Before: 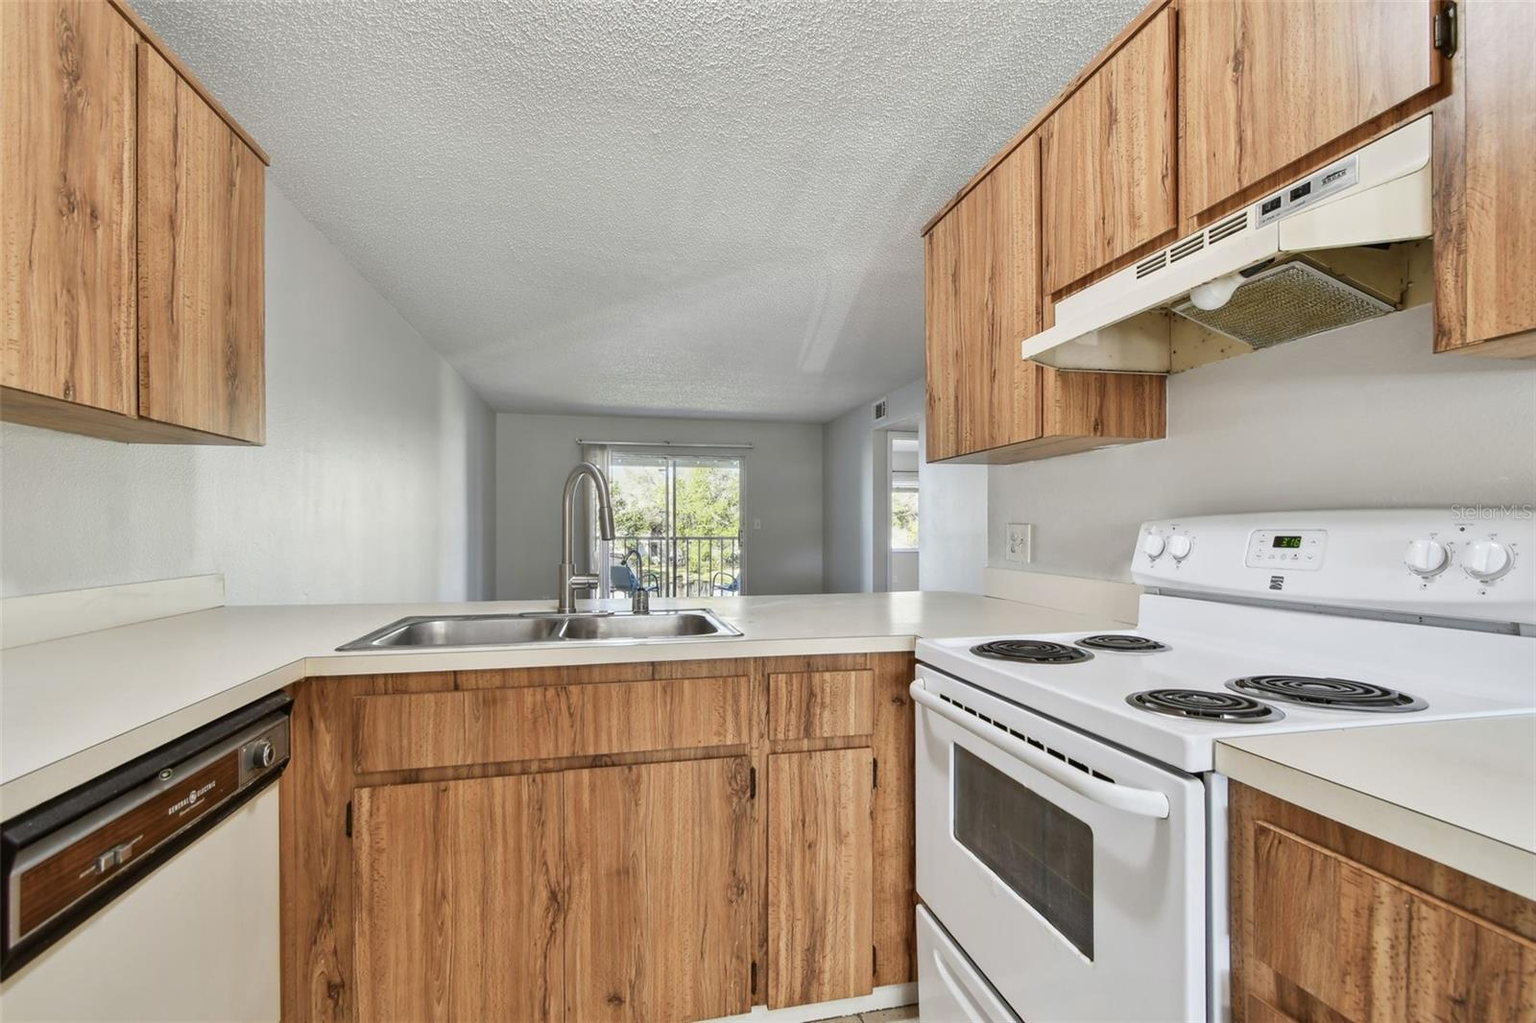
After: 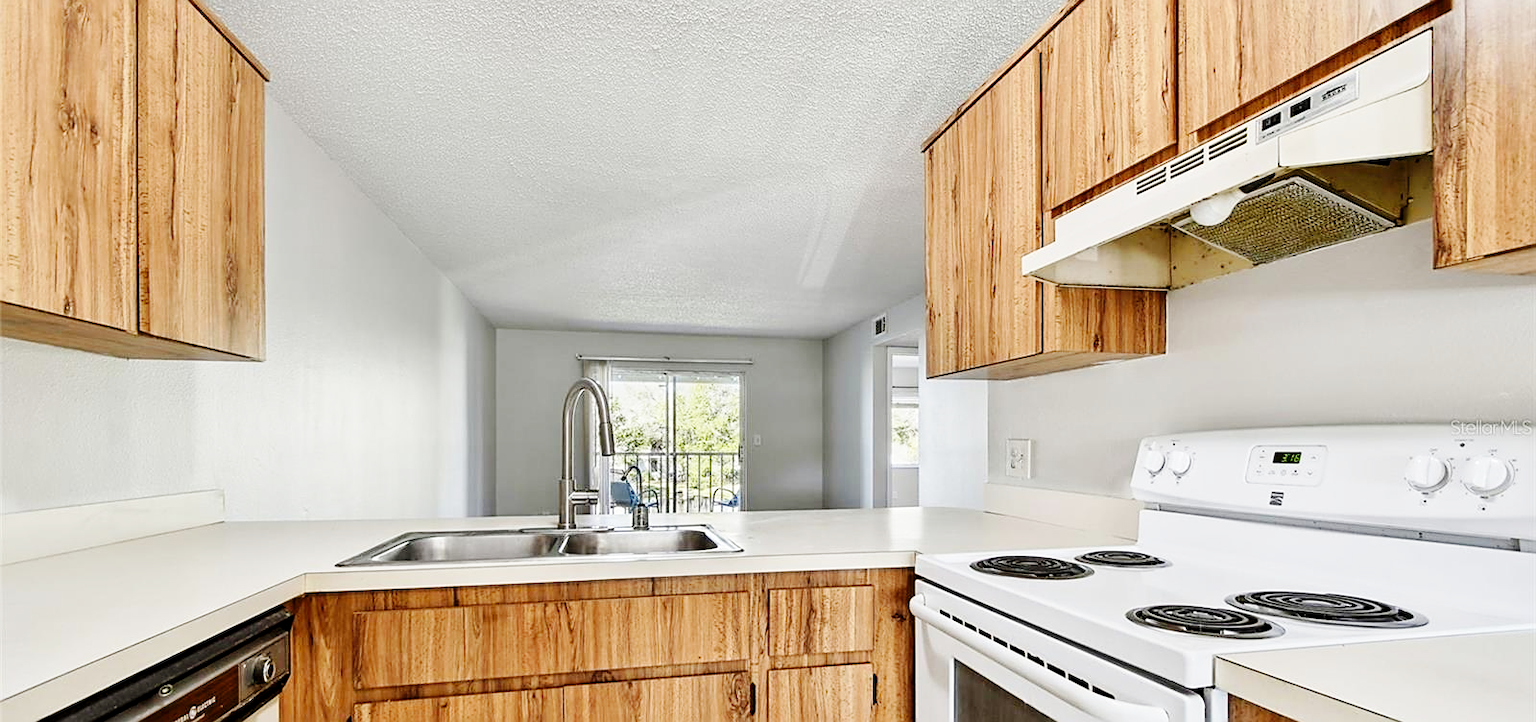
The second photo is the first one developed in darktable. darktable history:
base curve: curves: ch0 [(0, 0) (0.036, 0.025) (0.121, 0.166) (0.206, 0.329) (0.605, 0.79) (1, 1)], preserve colors none
sharpen: on, module defaults
exposure: black level correction 0.009, exposure 0.014 EV, compensate highlight preservation false
crop and rotate: top 8.293%, bottom 20.996%
